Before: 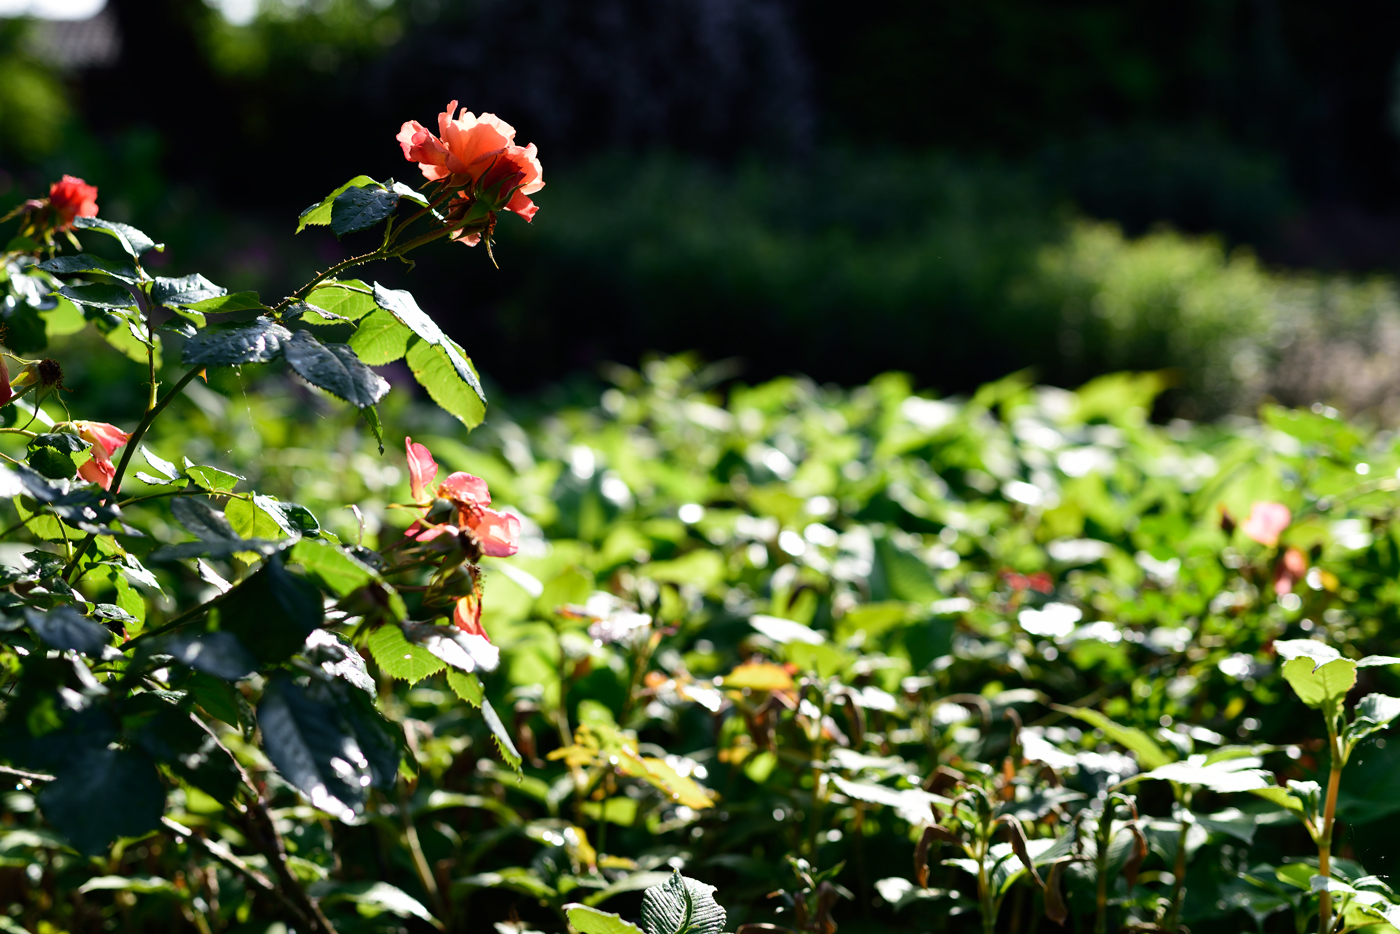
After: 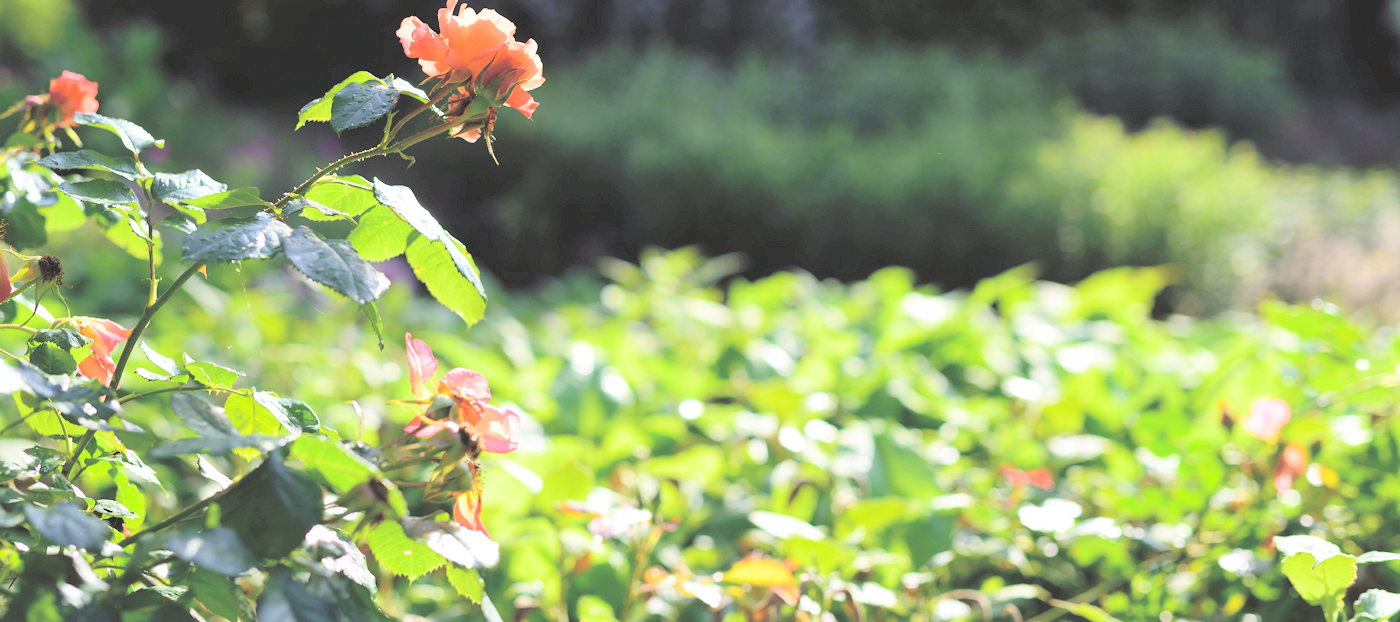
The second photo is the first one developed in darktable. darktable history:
contrast brightness saturation: brightness 1
white balance: red 0.982, blue 1.018
crop: top 11.166%, bottom 22.168%
color correction: highlights a* 0.816, highlights b* 2.78, saturation 1.1
